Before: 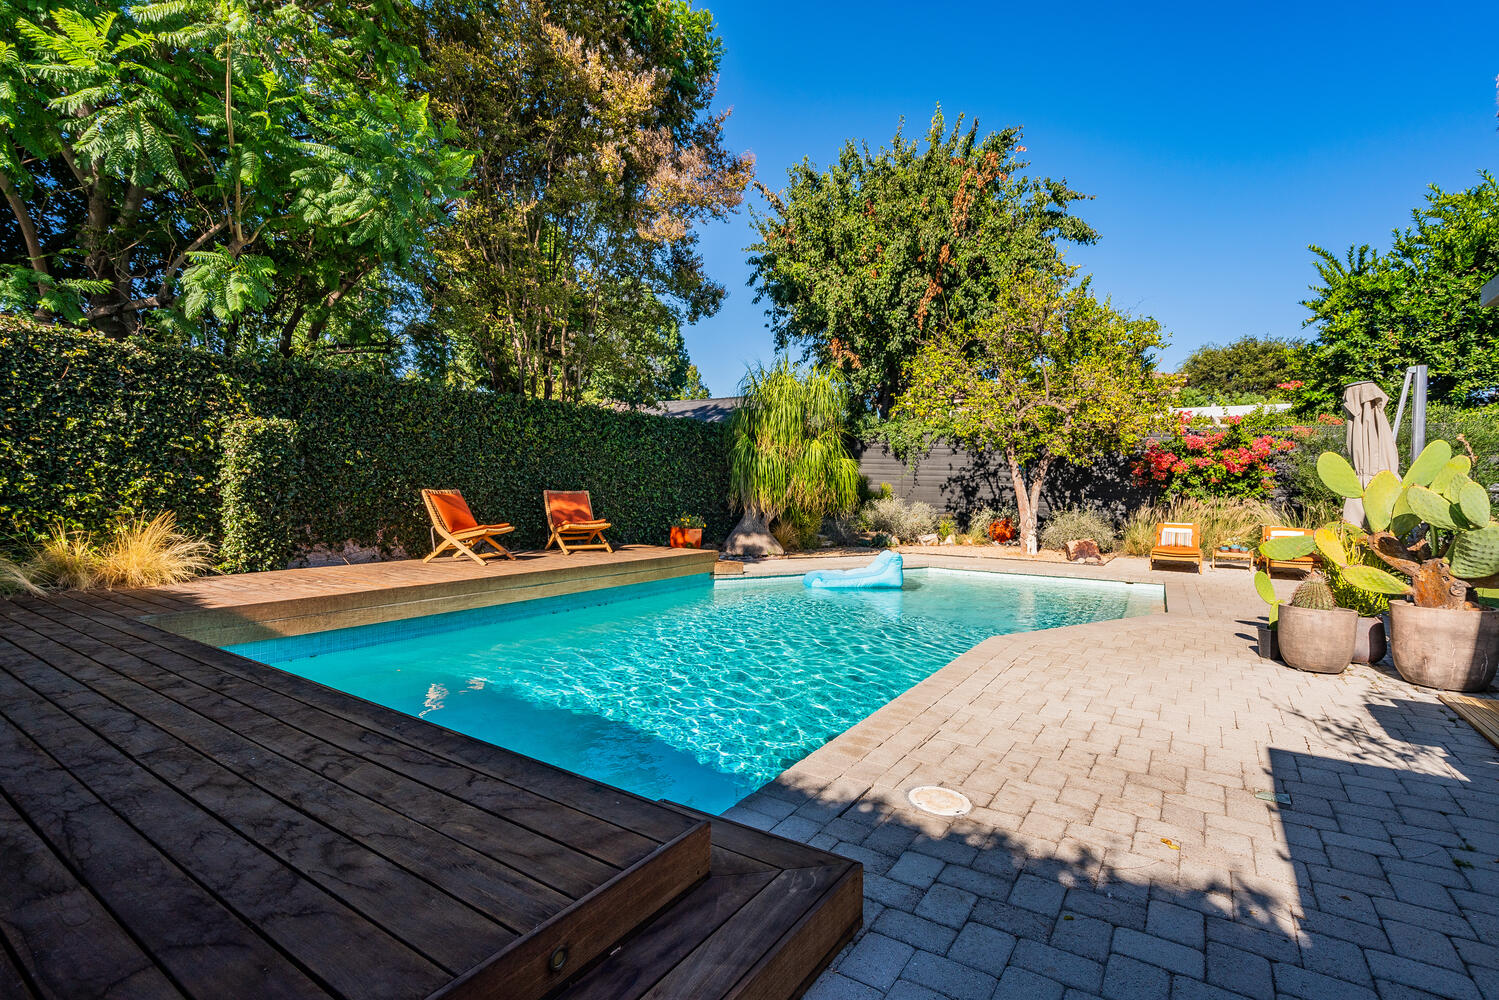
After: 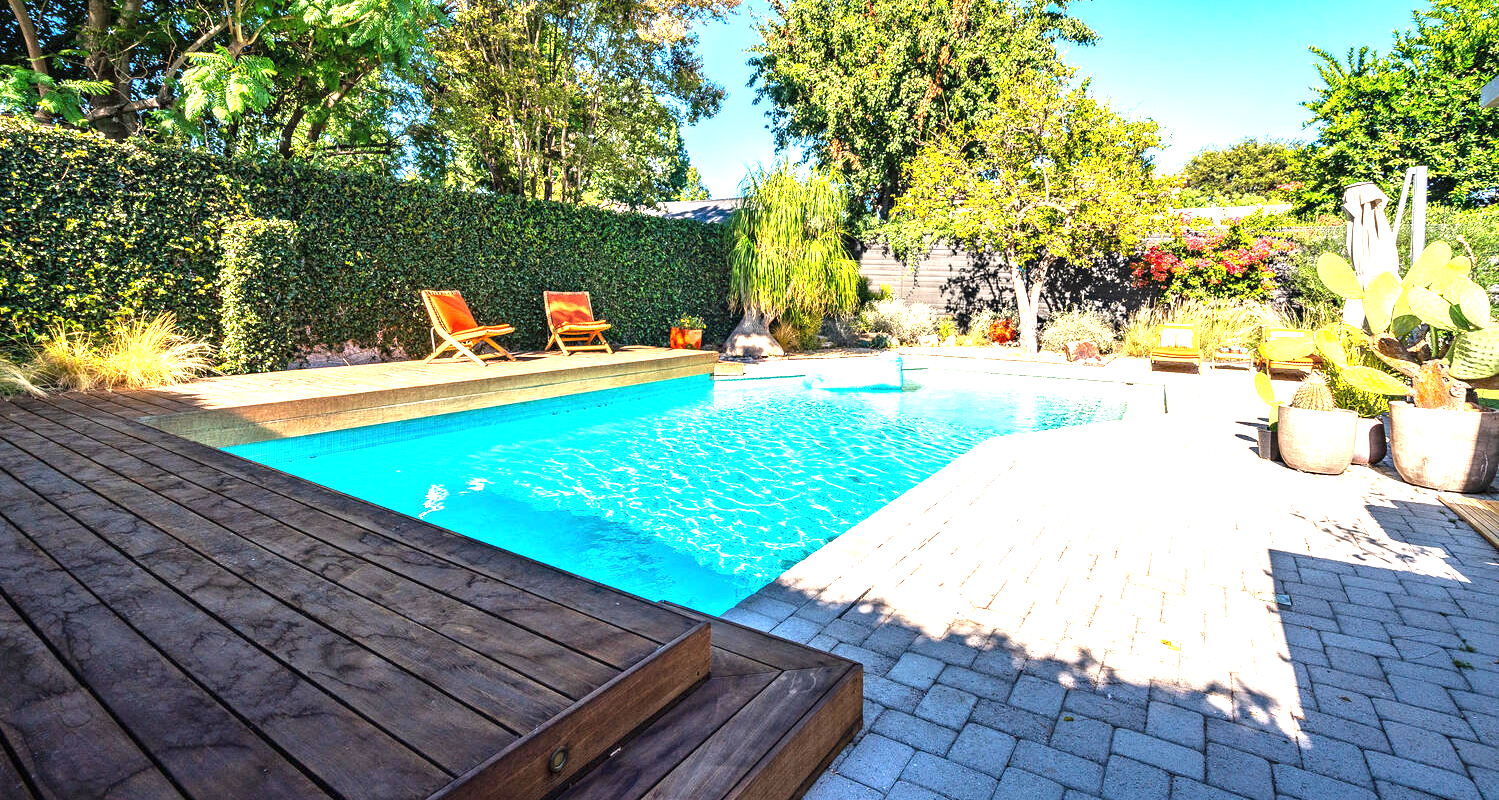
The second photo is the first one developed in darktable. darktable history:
crop and rotate: top 19.998%
exposure: black level correction 0, exposure 1.741 EV, compensate exposure bias true, compensate highlight preservation false
